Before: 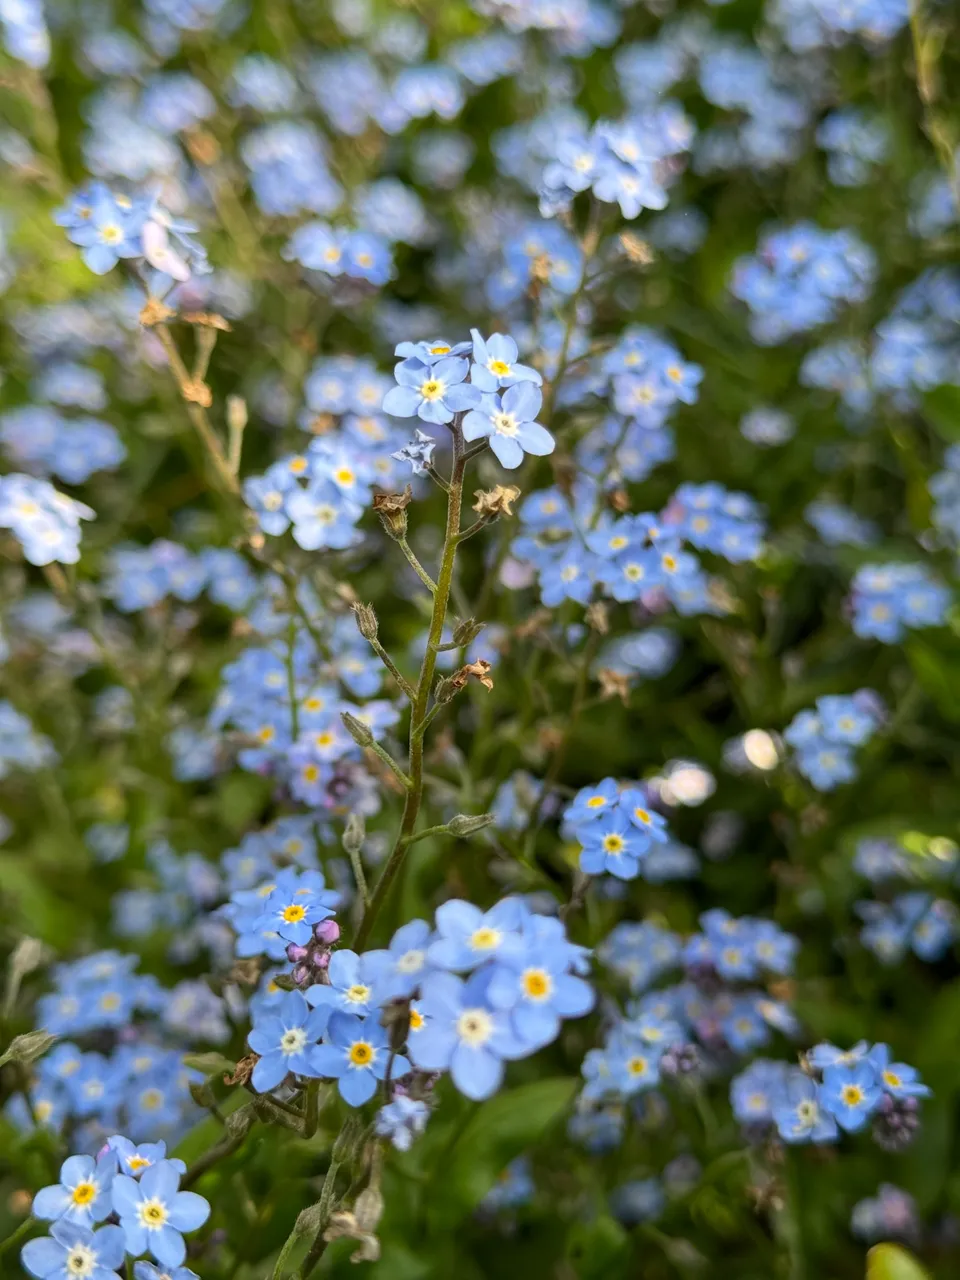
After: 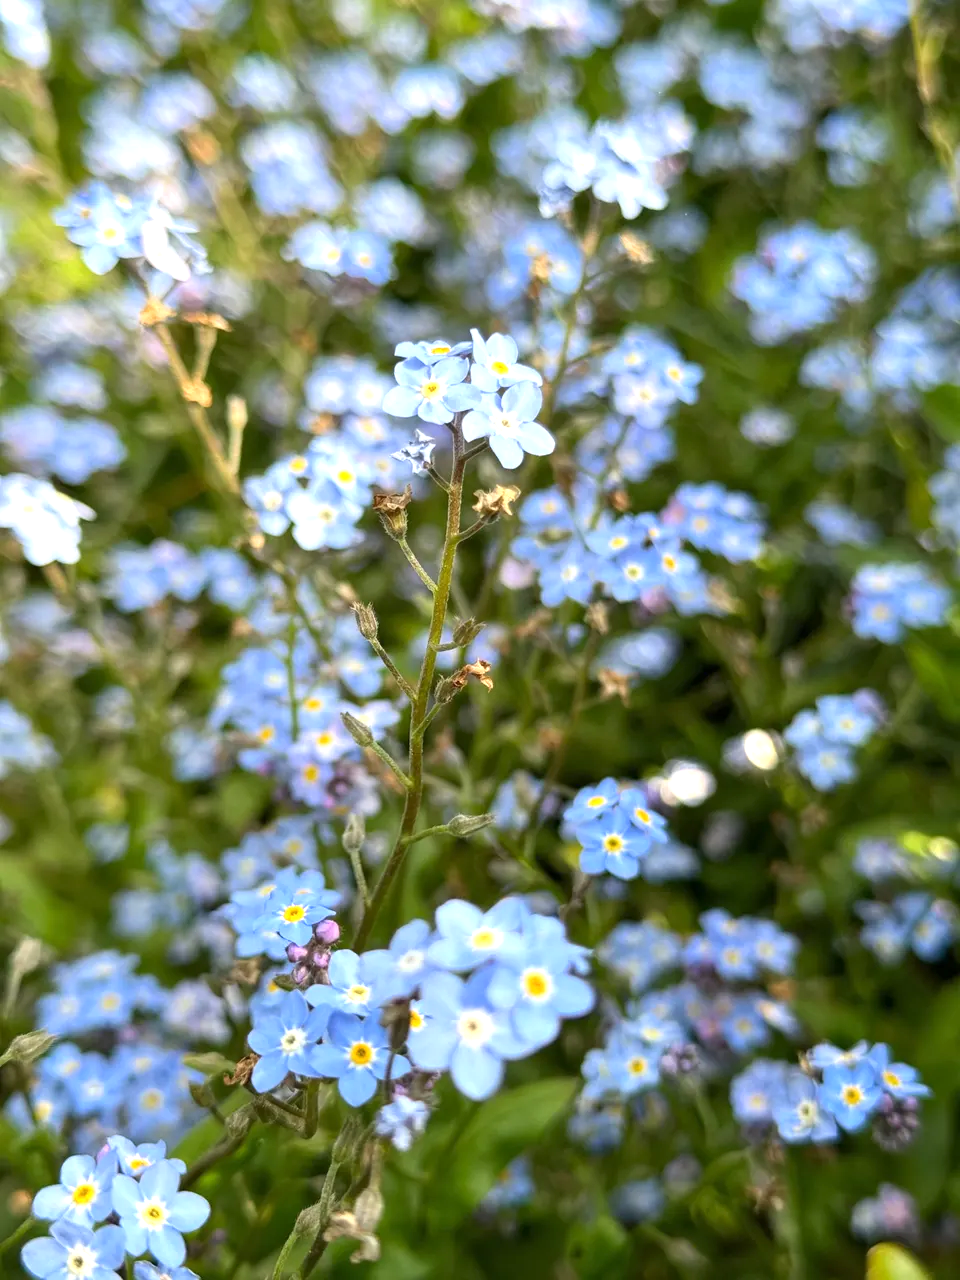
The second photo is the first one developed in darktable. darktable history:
exposure: exposure 0.696 EV, compensate exposure bias true, compensate highlight preservation false
